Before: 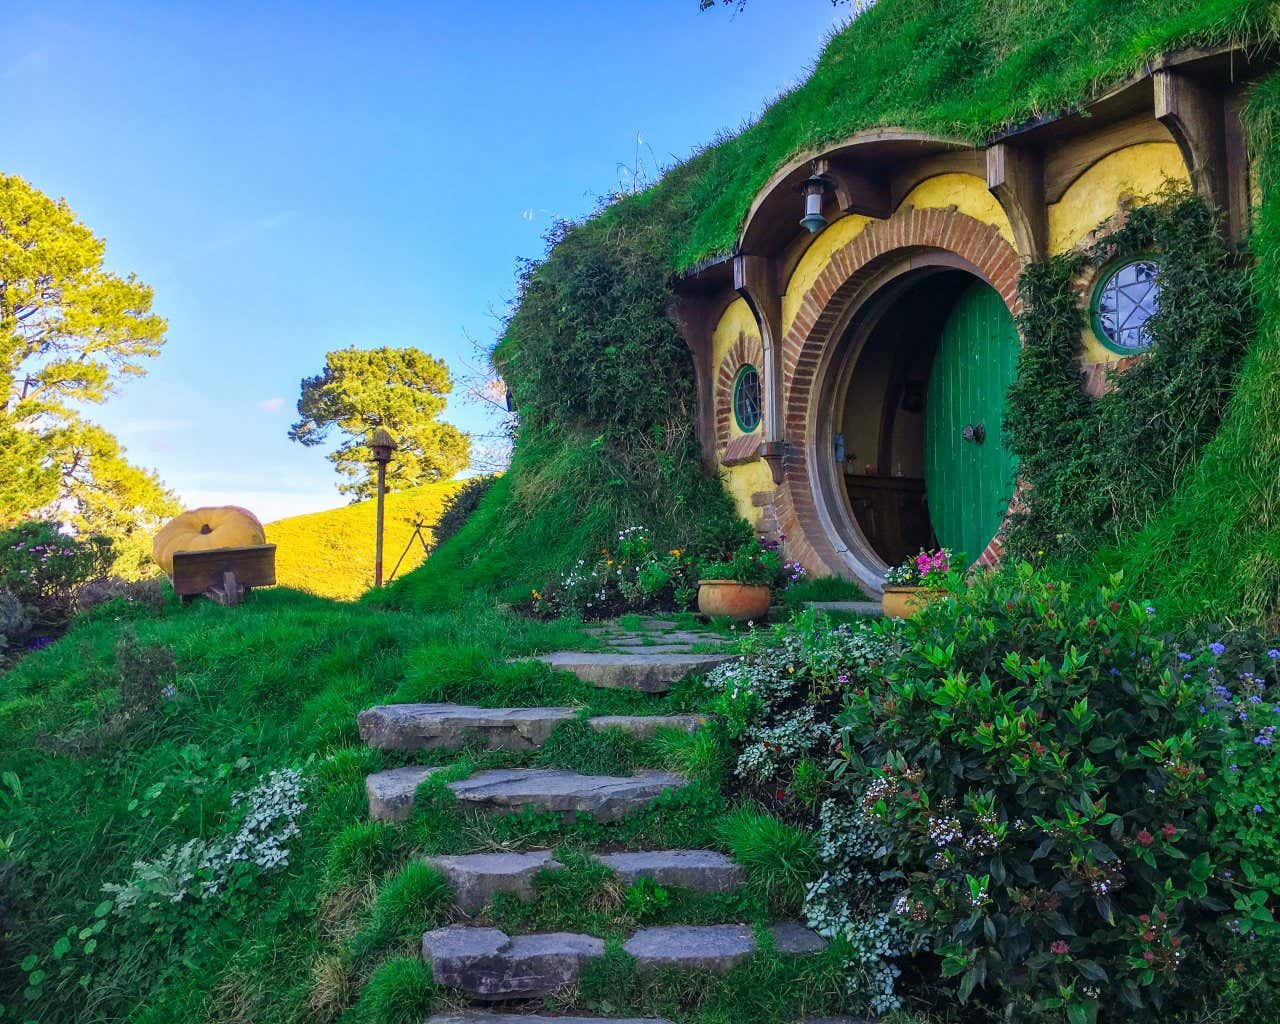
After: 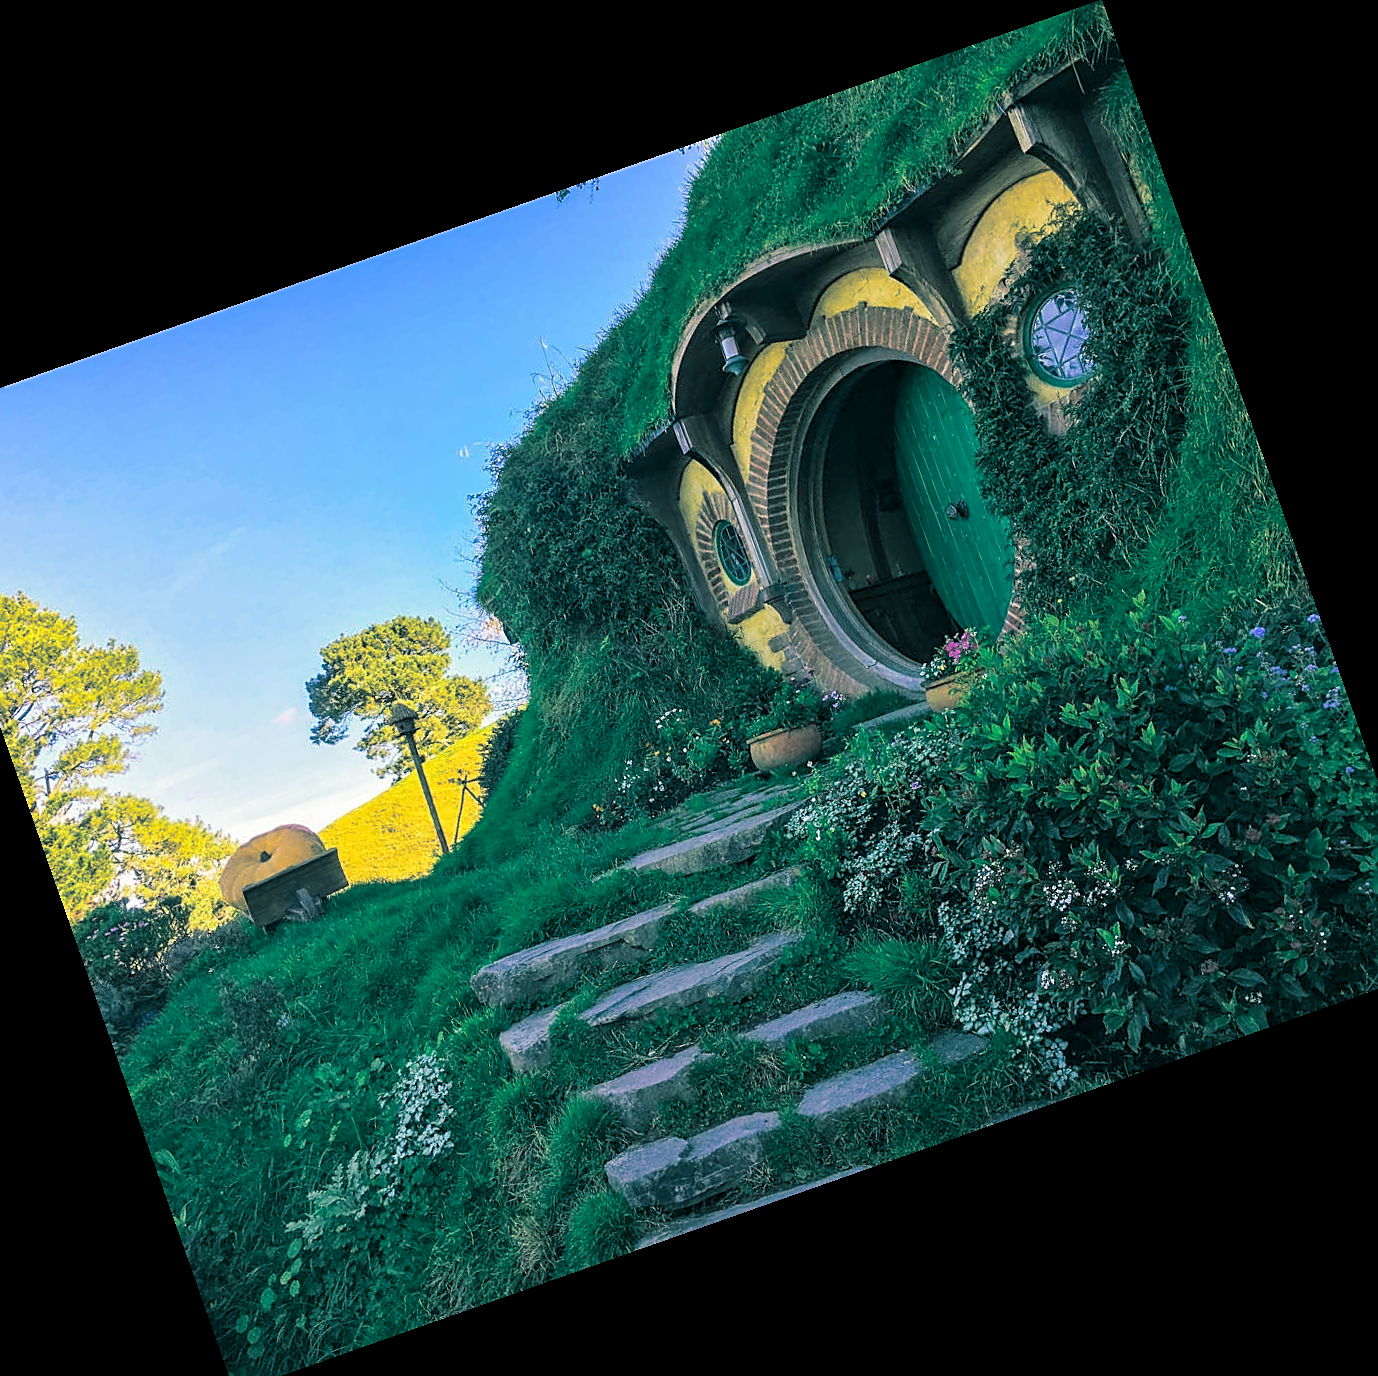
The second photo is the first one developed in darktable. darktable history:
sharpen: on, module defaults
split-toning: shadows › hue 186.43°, highlights › hue 49.29°, compress 30.29%
crop and rotate: angle 19.43°, left 6.812%, right 4.125%, bottom 1.087%
